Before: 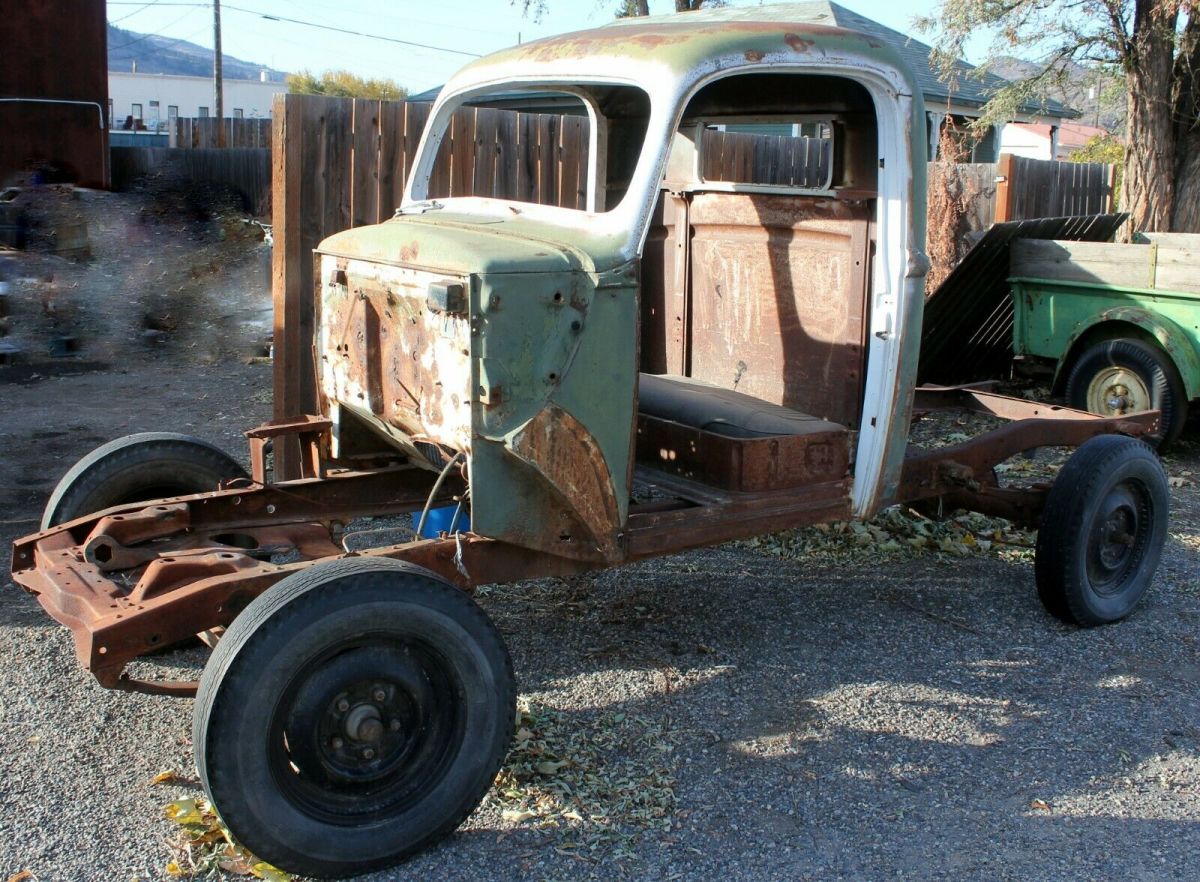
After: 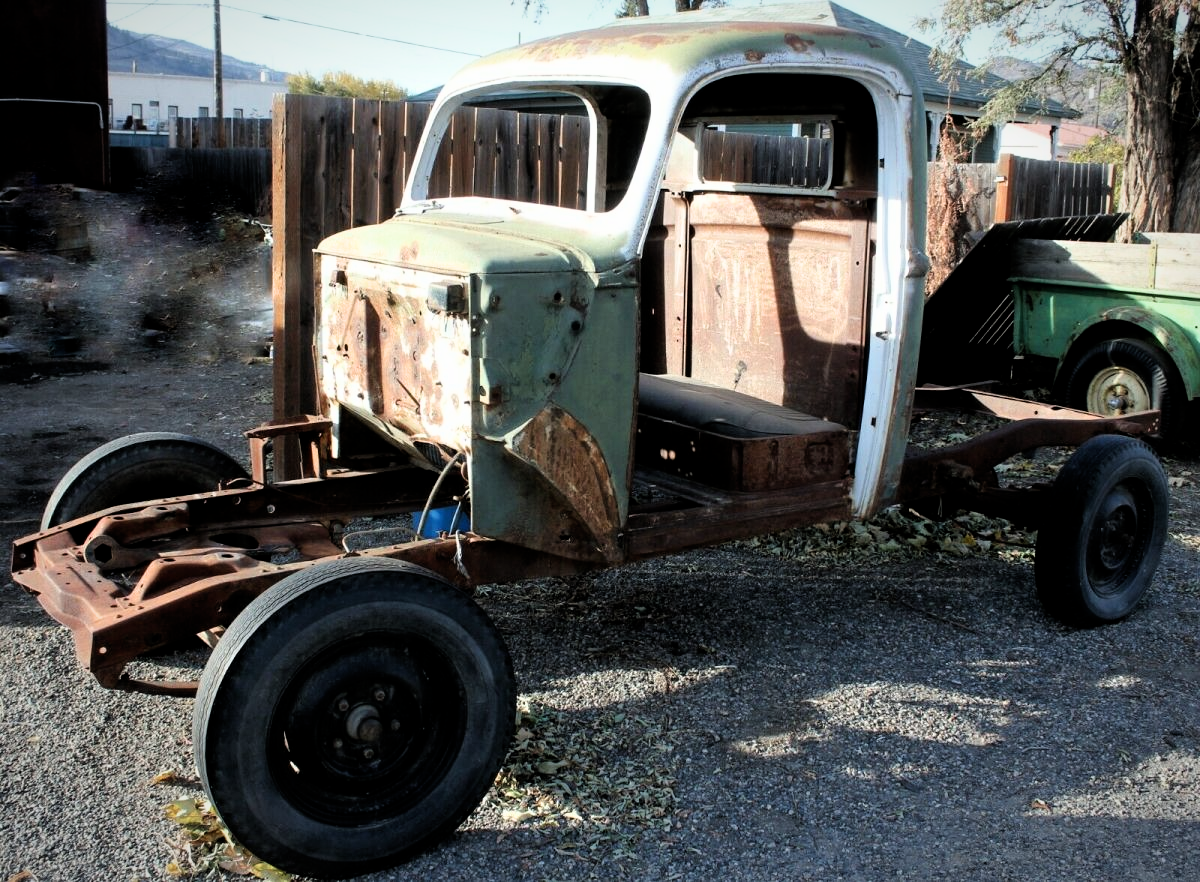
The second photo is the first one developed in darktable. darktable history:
vignetting: fall-off start 86.39%, brightness -0.428, saturation -0.203, automatic ratio true
filmic rgb: black relative exposure -8.68 EV, white relative exposure 2.73 EV, target black luminance 0%, hardness 6.26, latitude 77.44%, contrast 1.329, shadows ↔ highlights balance -0.341%
